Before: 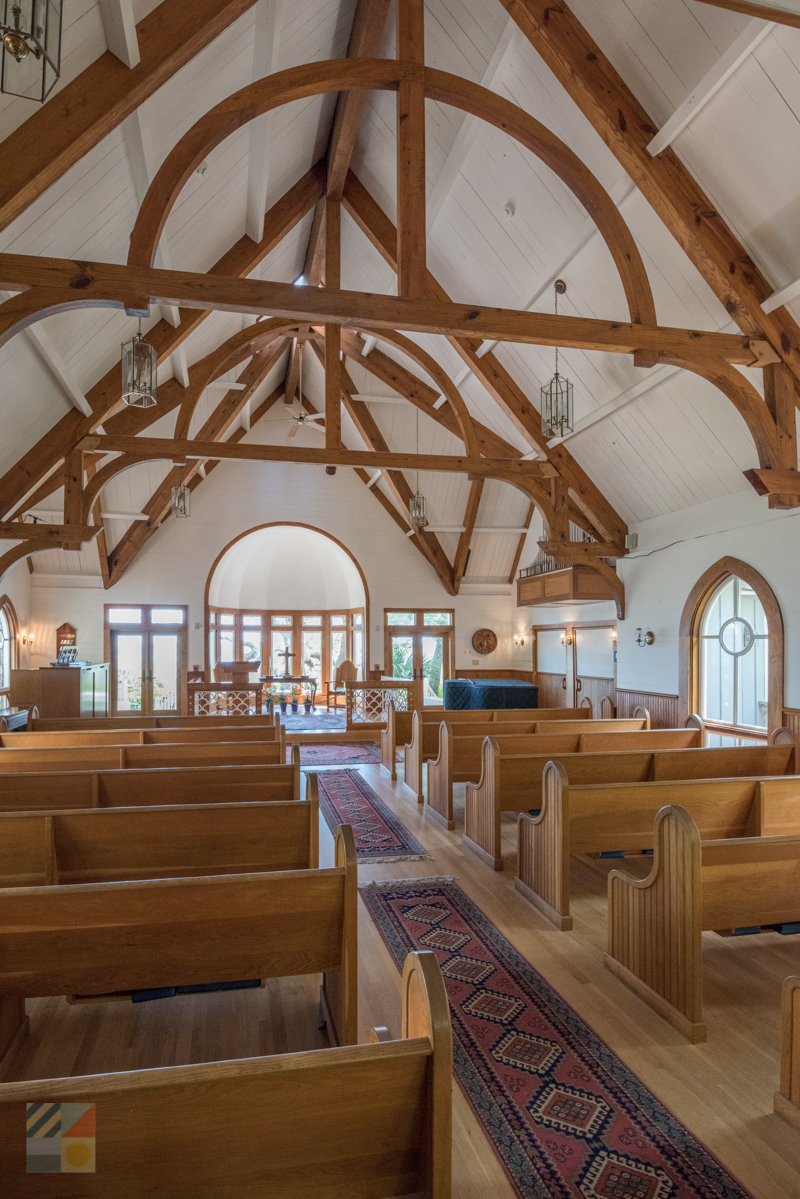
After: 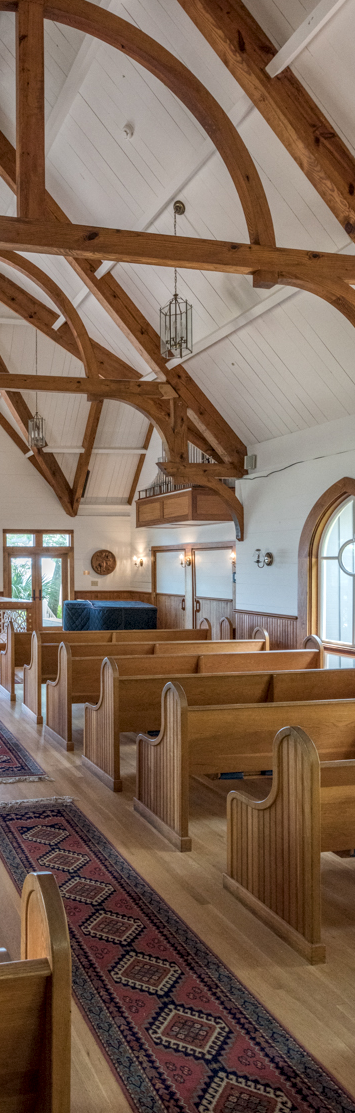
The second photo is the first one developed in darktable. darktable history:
local contrast: detail 130%
crop: left 47.628%, top 6.643%, right 7.874%
